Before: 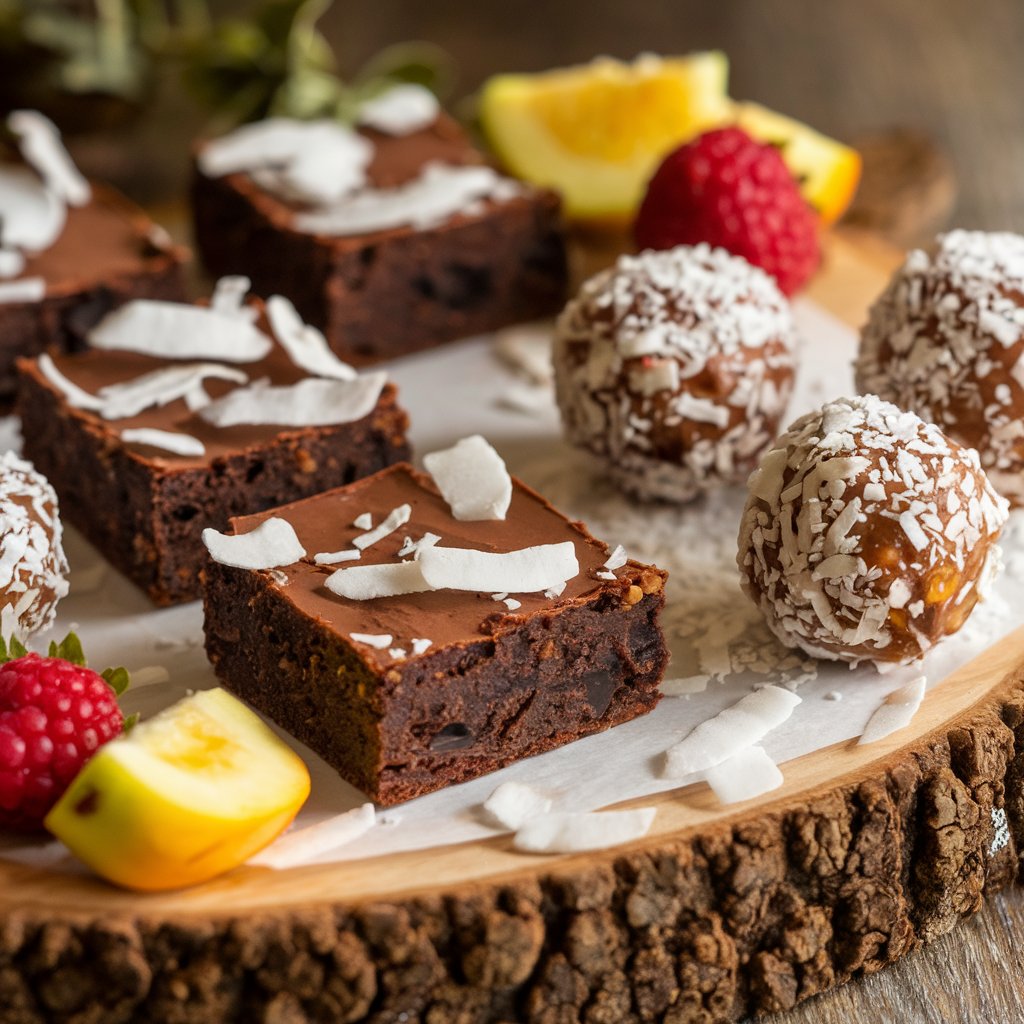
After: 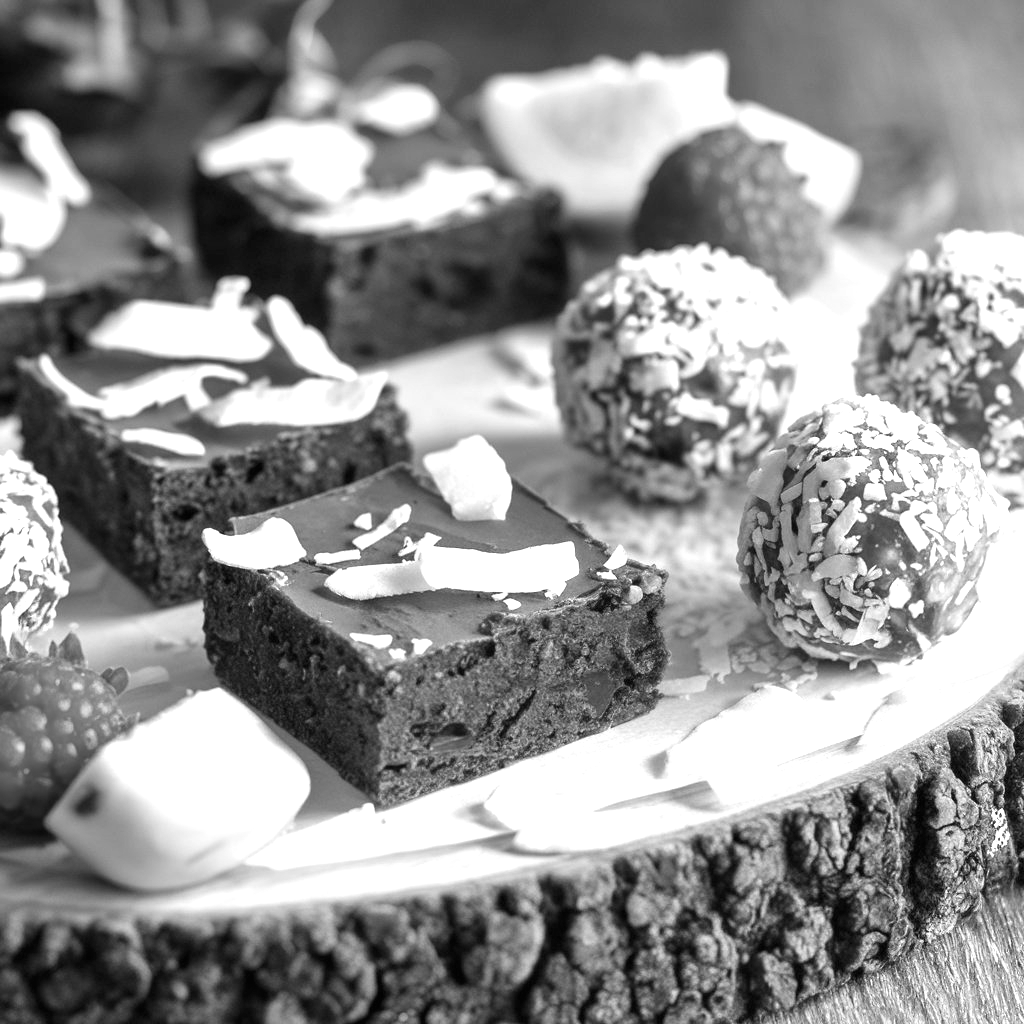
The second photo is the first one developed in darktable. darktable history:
exposure: black level correction 0, exposure 1.015 EV, compensate exposure bias true, compensate highlight preservation false
monochrome: on, module defaults
